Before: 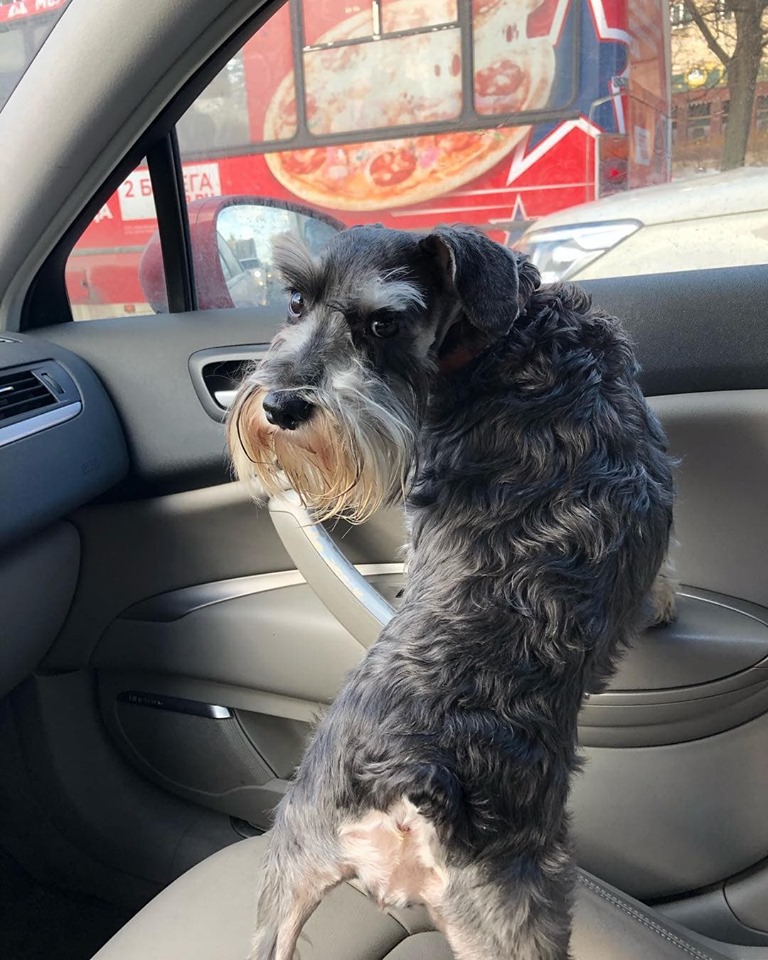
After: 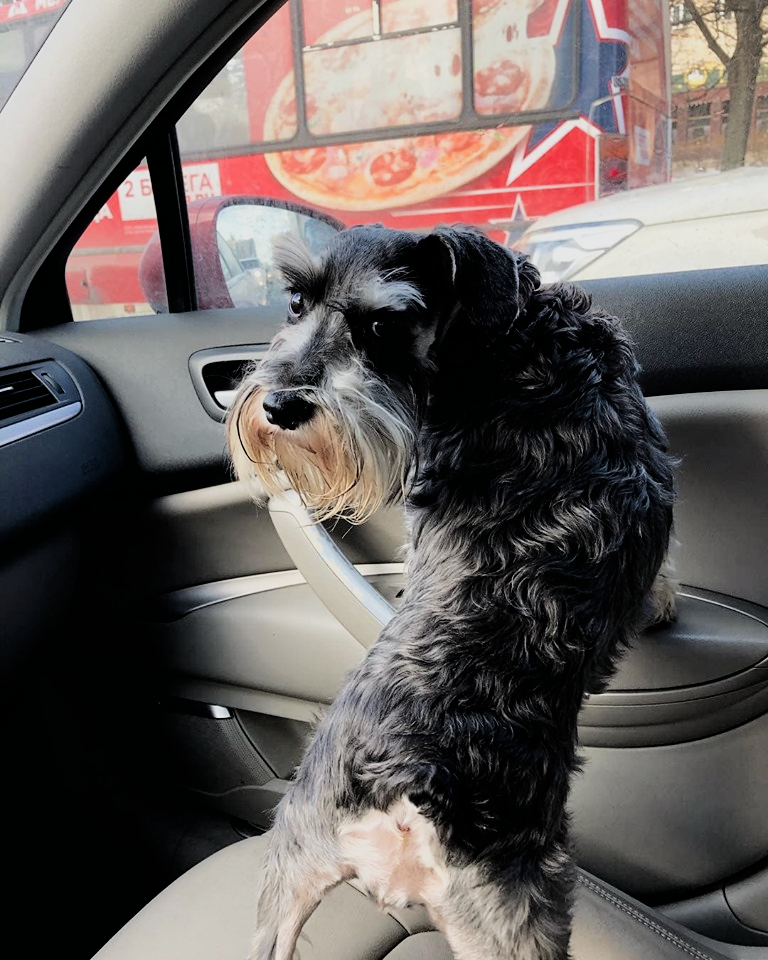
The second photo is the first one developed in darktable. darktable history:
filmic rgb: black relative exposure -5.01 EV, white relative exposure 3.99 EV, hardness 2.9, contrast 1.41, highlights saturation mix -30.53%
